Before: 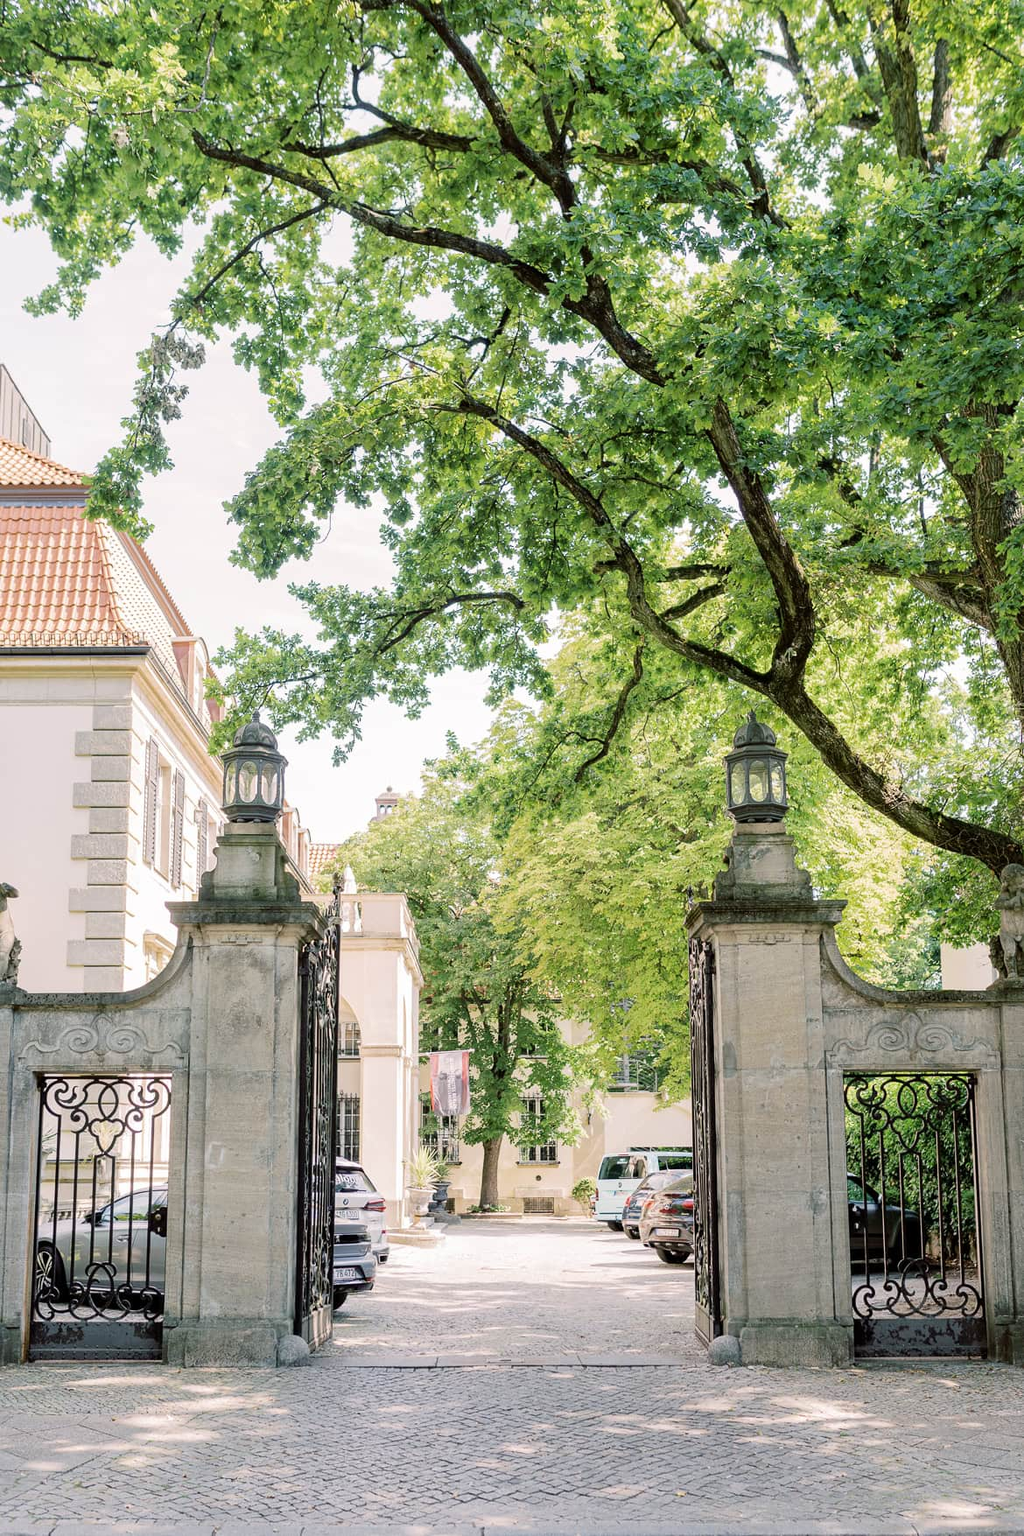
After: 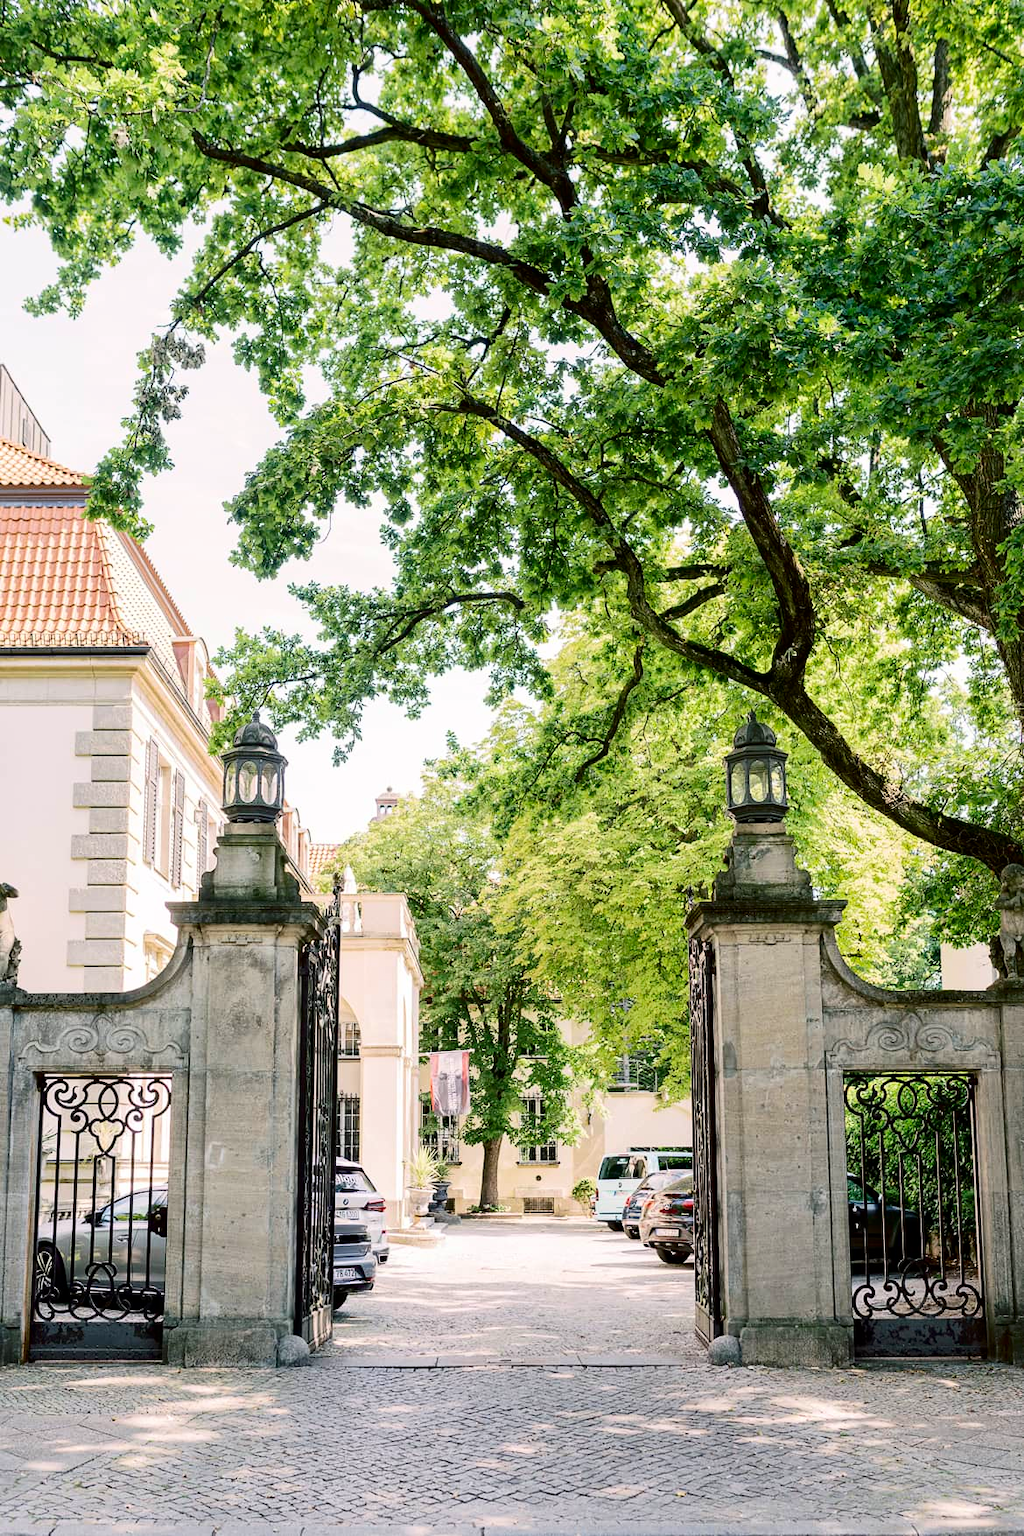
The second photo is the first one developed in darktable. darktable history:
contrast brightness saturation: contrast 0.207, brightness -0.105, saturation 0.205
